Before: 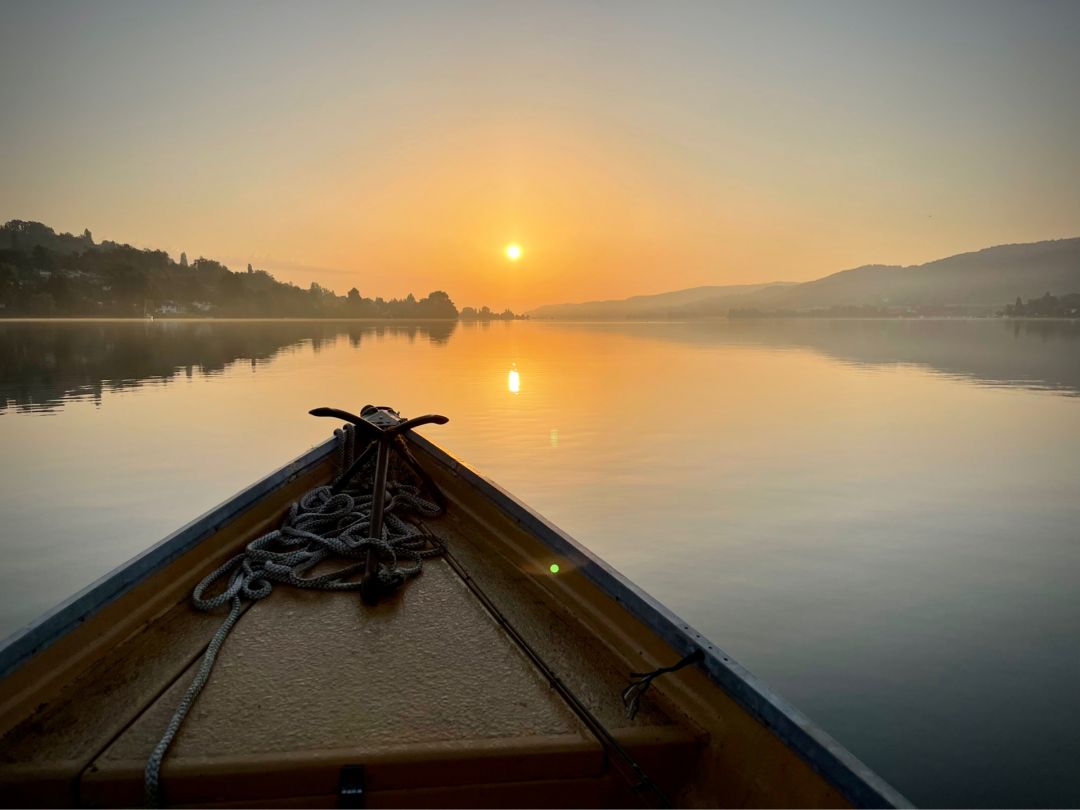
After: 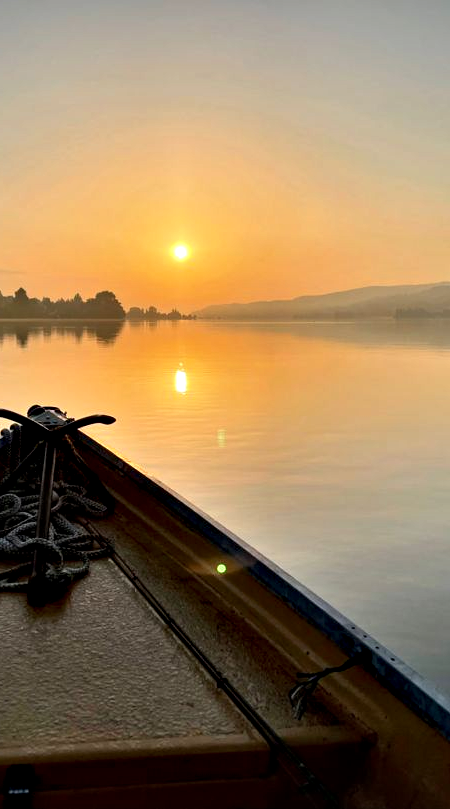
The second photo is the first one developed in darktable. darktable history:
exposure: exposure 0.027 EV, compensate highlight preservation false
contrast equalizer: y [[0.6 ×6], [0.55 ×6], [0 ×6], [0 ×6], [0 ×6]]
crop: left 30.863%, right 27.386%
